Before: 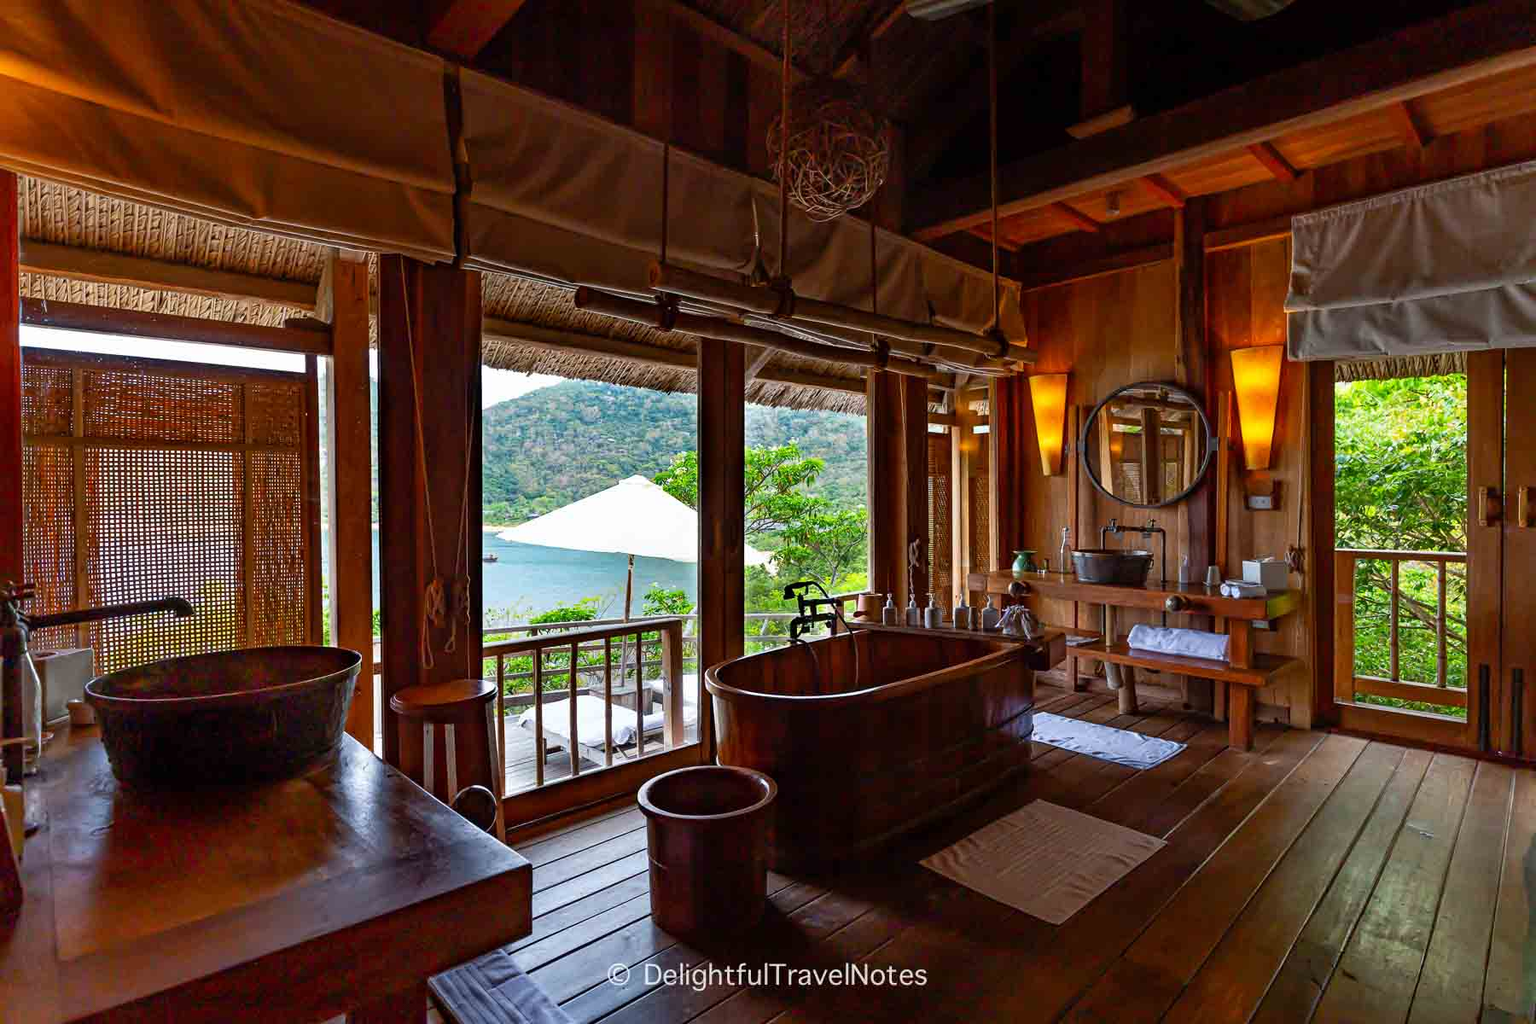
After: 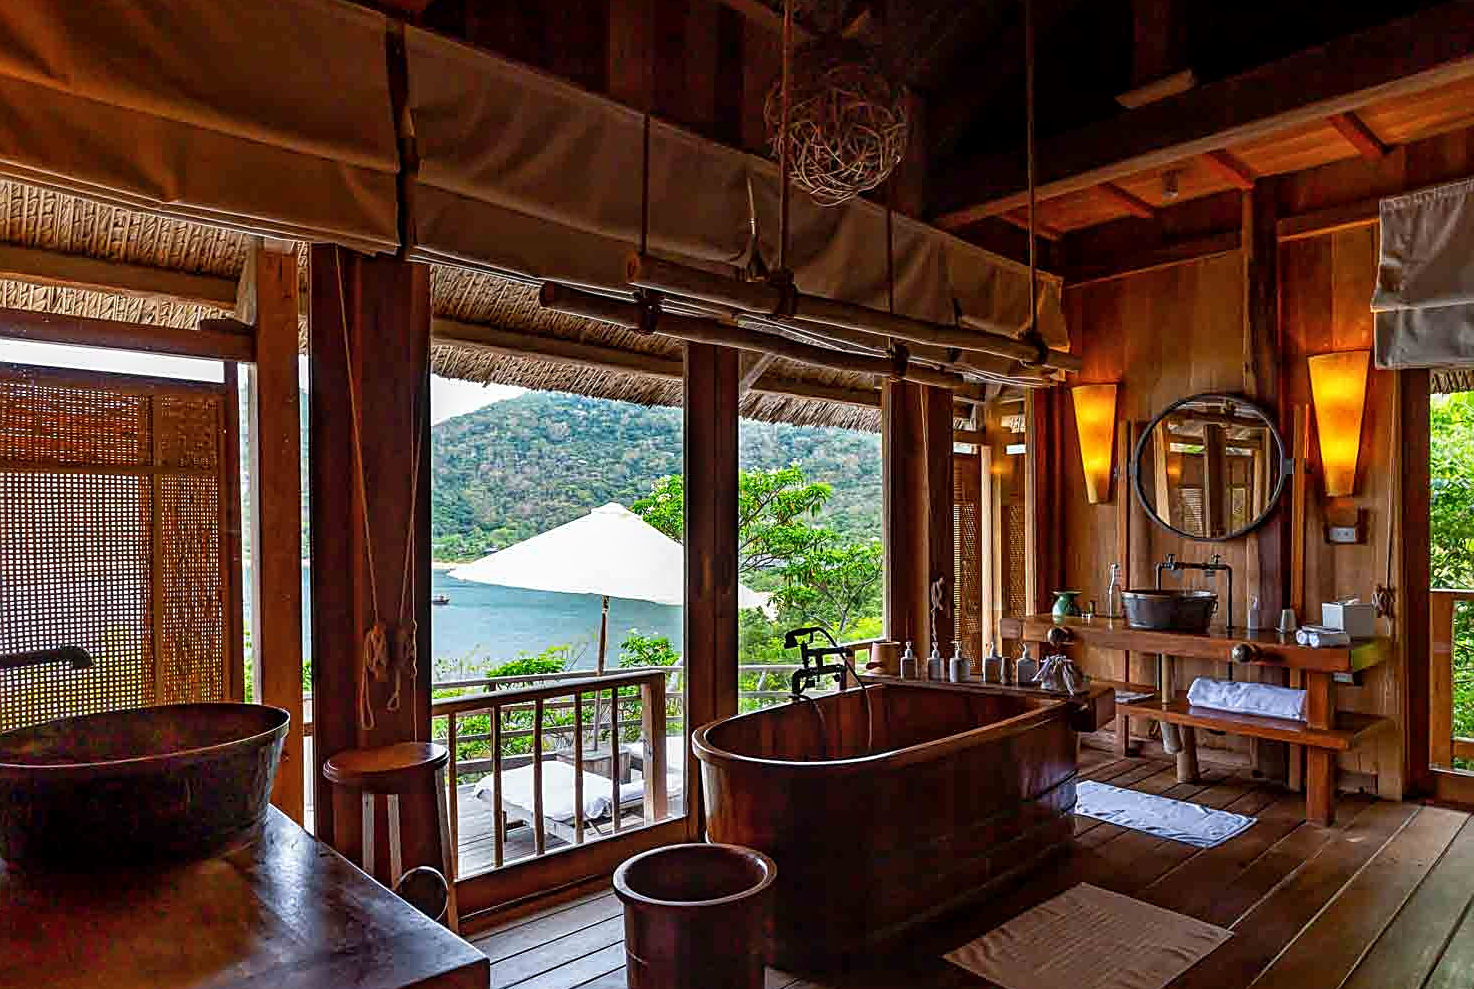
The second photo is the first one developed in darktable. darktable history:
sharpen: on, module defaults
local contrast: on, module defaults
crop and rotate: left 7.472%, top 4.545%, right 10.598%, bottom 12.956%
